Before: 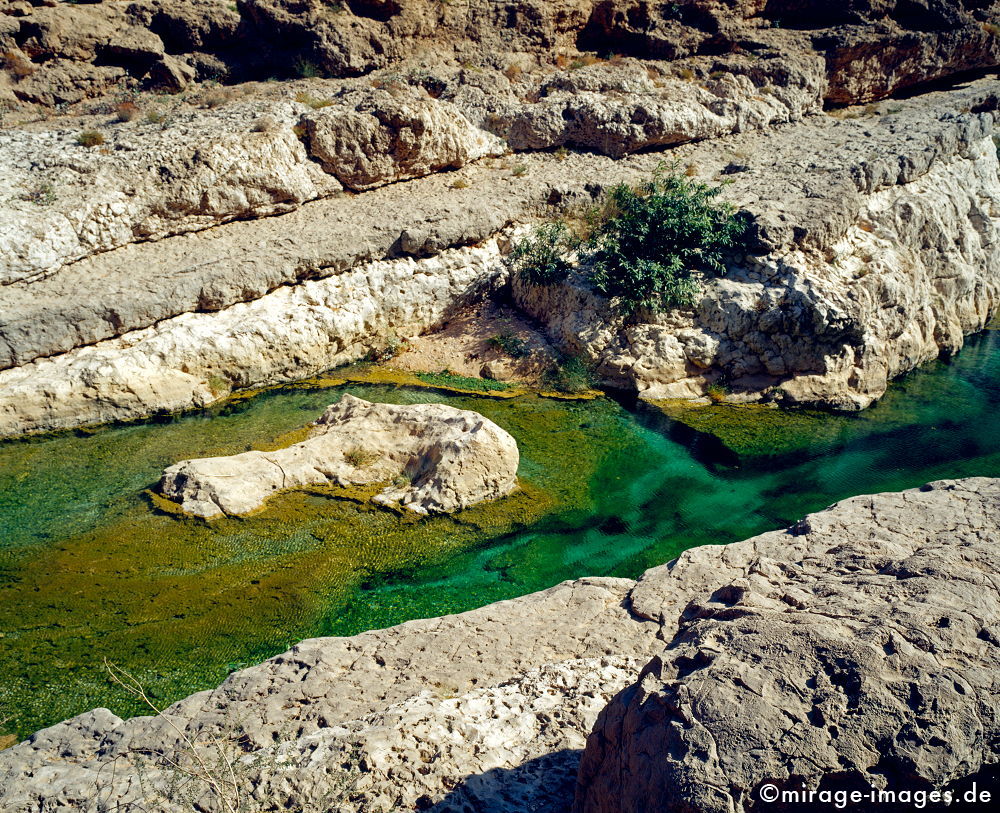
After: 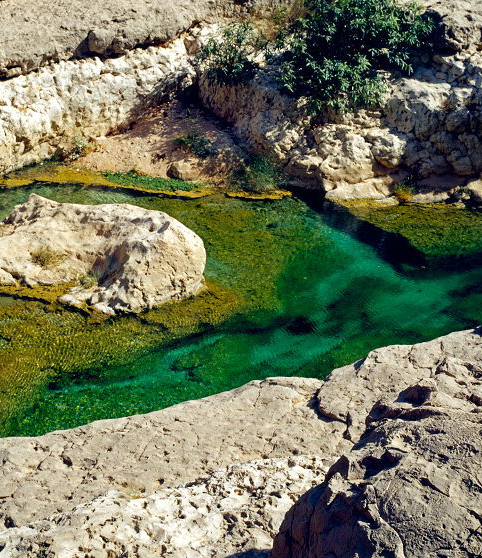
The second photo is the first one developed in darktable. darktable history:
crop: left 31.379%, top 24.658%, right 20.326%, bottom 6.628%
exposure: exposure 0.014 EV, compensate highlight preservation false
